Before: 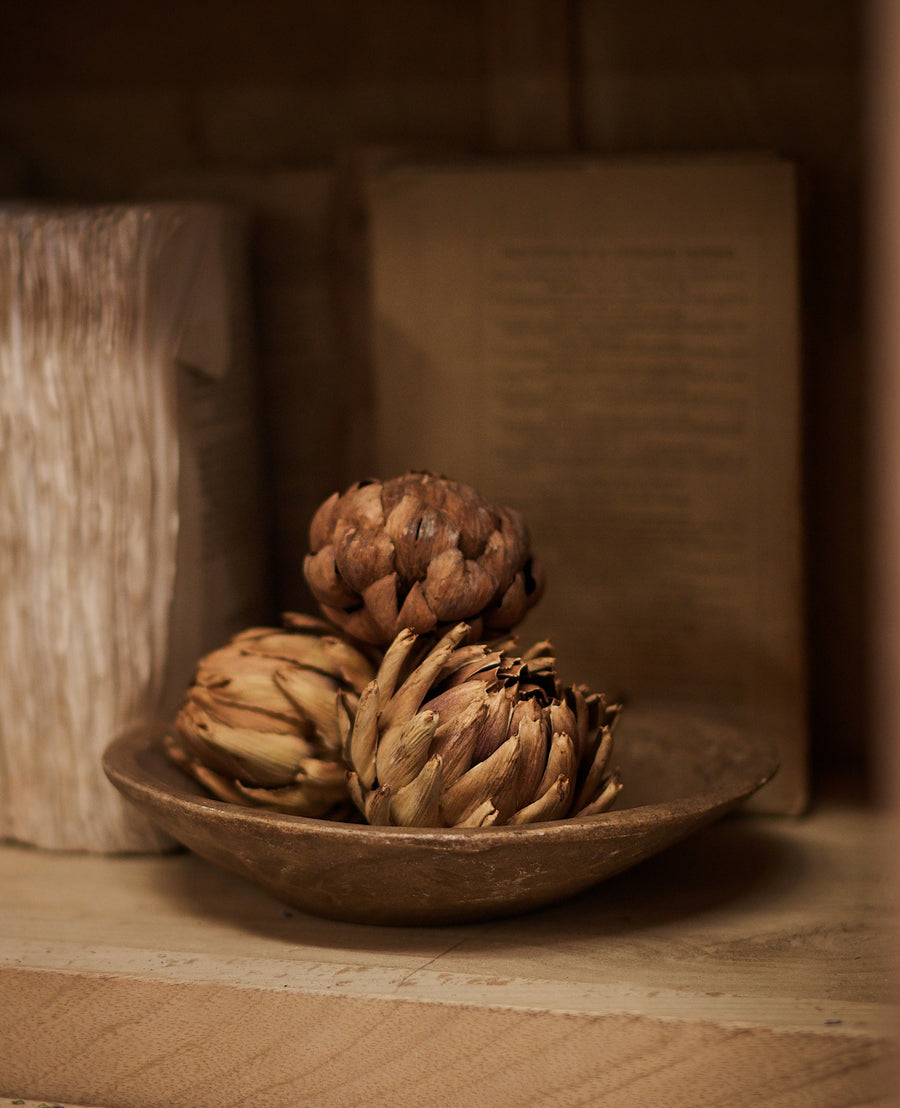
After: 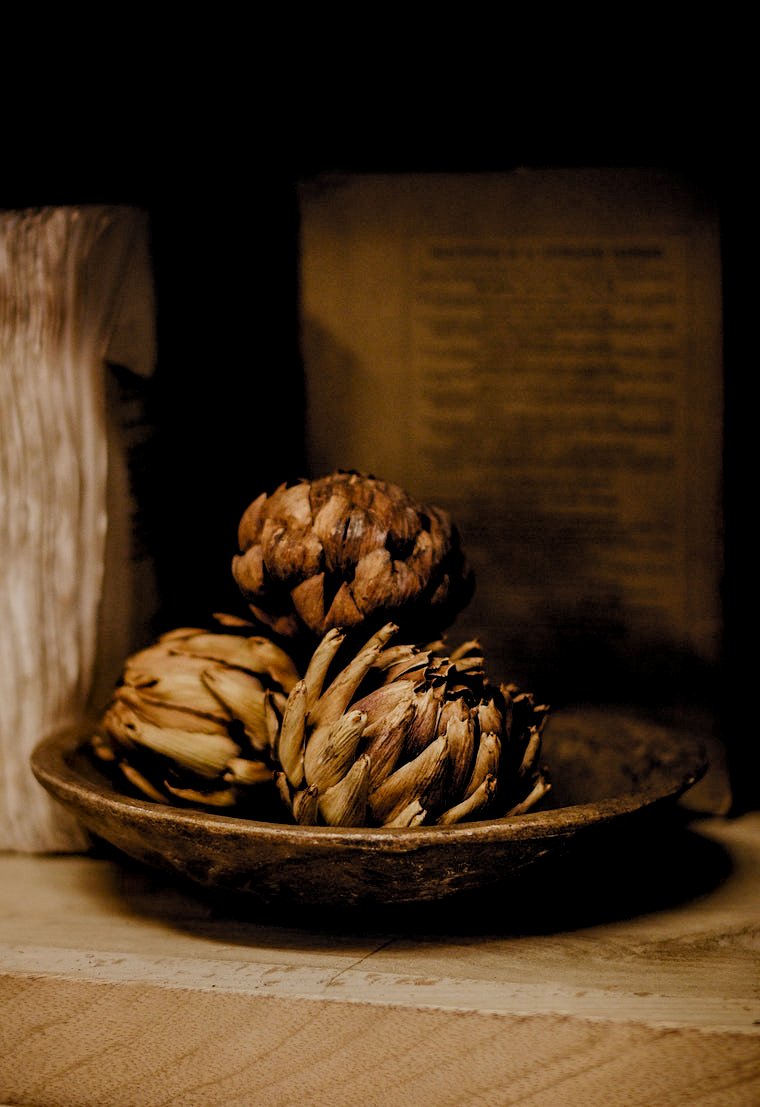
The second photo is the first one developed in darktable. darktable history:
crop: left 8.011%, right 7.463%
local contrast: on, module defaults
filmic rgb: black relative exposure -3.41 EV, white relative exposure 3.46 EV, hardness 2.36, contrast 1.102, preserve chrominance no, color science v4 (2020), contrast in shadows soft
